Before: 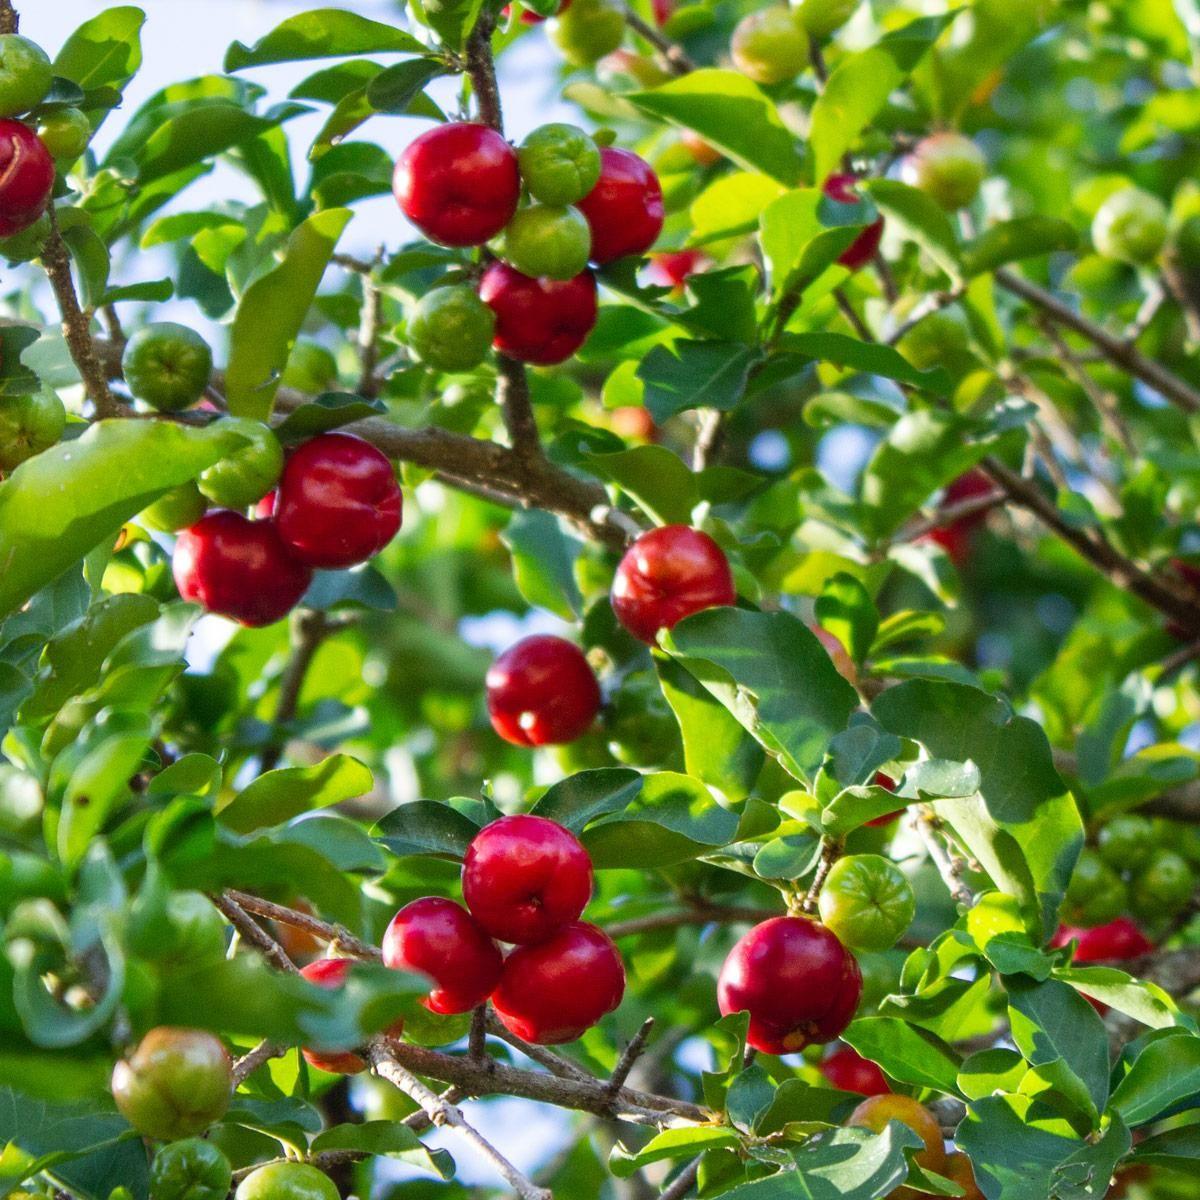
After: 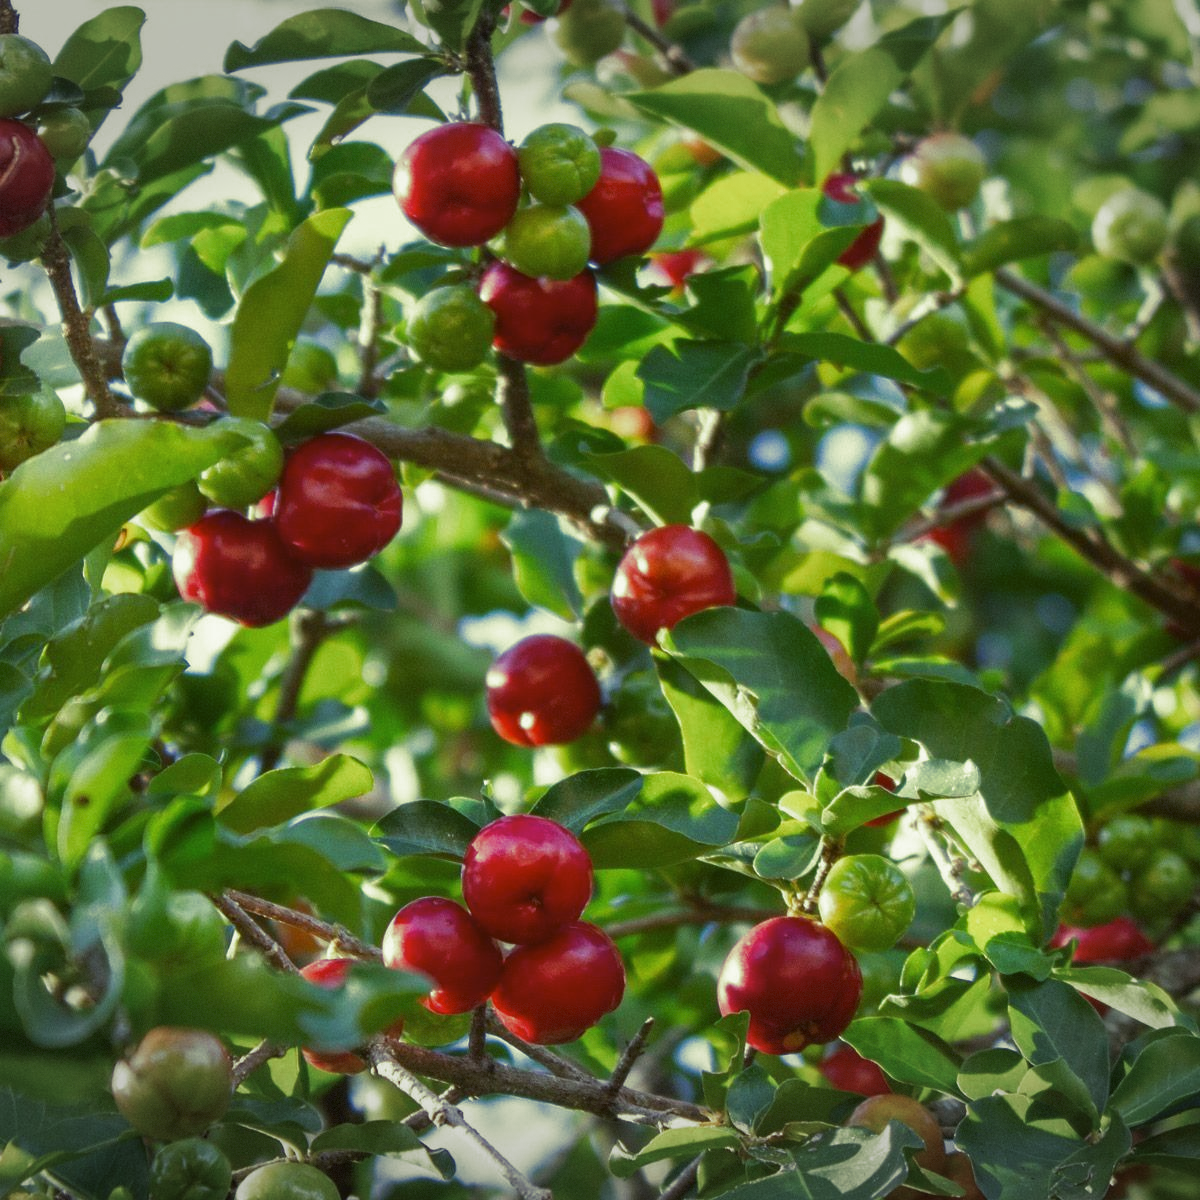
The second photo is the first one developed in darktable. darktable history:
vignetting: fall-off start 100%, brightness -0.406, saturation -0.3, width/height ratio 1.324, dithering 8-bit output, unbound false
tone curve: curves: ch0 [(0, 0) (0.8, 0.757) (1, 1)], color space Lab, linked channels, preserve colors none
color zones: curves: ch0 [(0, 0.5) (0.143, 0.5) (0.286, 0.5) (0.429, 0.5) (0.571, 0.5) (0.714, 0.476) (0.857, 0.5) (1, 0.5)]; ch2 [(0, 0.5) (0.143, 0.5) (0.286, 0.5) (0.429, 0.5) (0.571, 0.5) (0.714, 0.487) (0.857, 0.5) (1, 0.5)]
split-toning: shadows › hue 290.82°, shadows › saturation 0.34, highlights › saturation 0.38, balance 0, compress 50%
color balance: lift [1.004, 1.002, 1.002, 0.998], gamma [1, 1.007, 1.002, 0.993], gain [1, 0.977, 1.013, 1.023], contrast -3.64%
local contrast: mode bilateral grid, contrast 100, coarseness 100, detail 91%, midtone range 0.2
